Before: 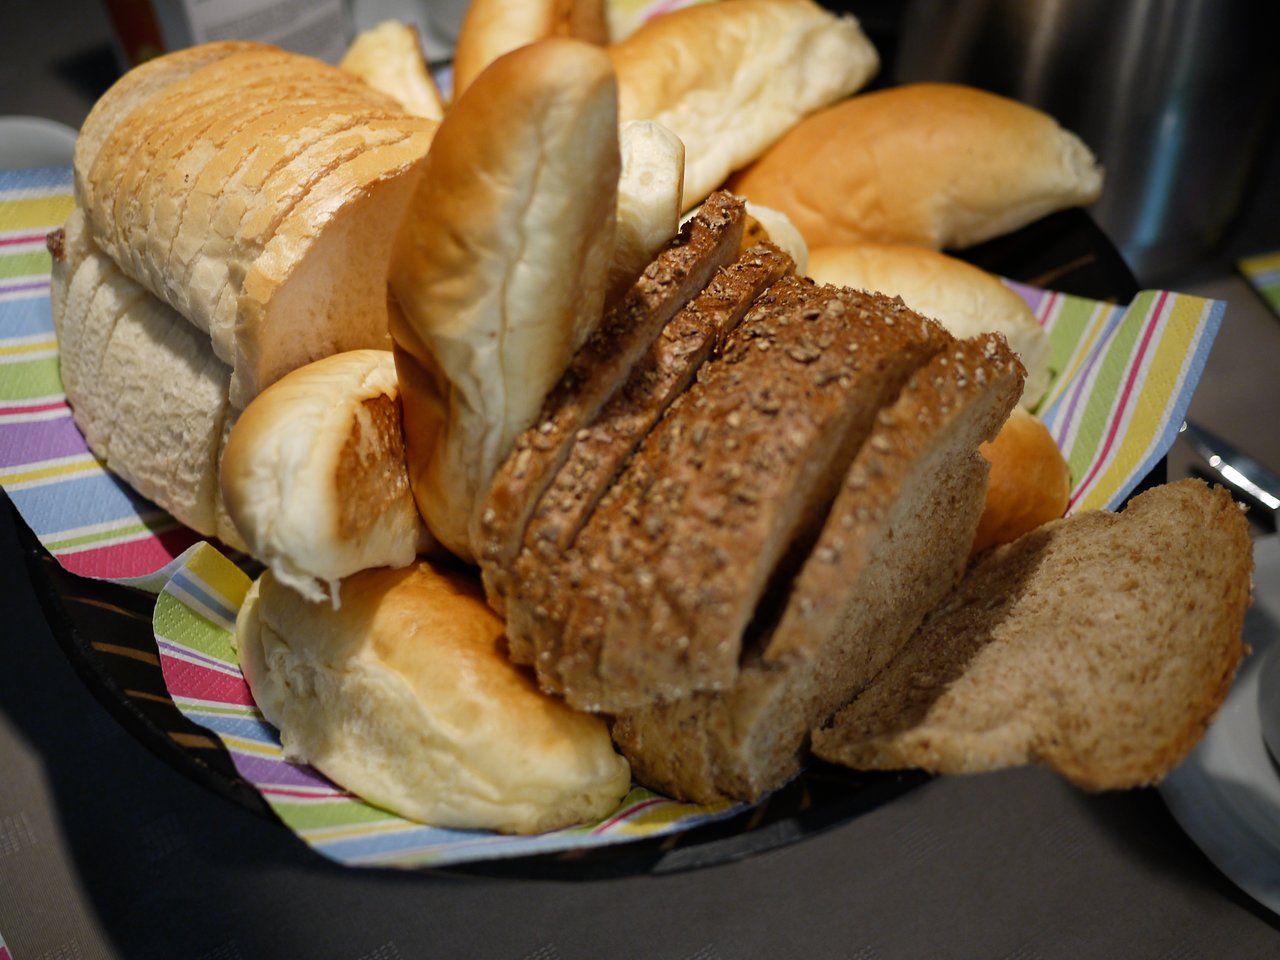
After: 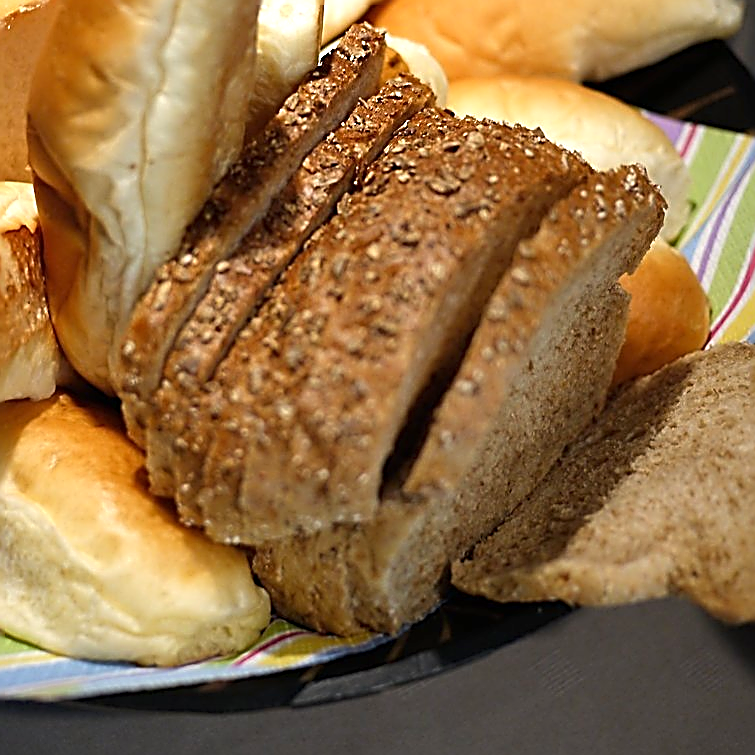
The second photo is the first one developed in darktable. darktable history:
exposure: exposure 0.638 EV, compensate highlight preservation false
crop and rotate: left 28.196%, top 17.575%, right 12.811%, bottom 3.711%
contrast equalizer: y [[0.5 ×4, 0.467, 0.376], [0.5 ×6], [0.5 ×6], [0 ×6], [0 ×6]]
sharpen: amount 1.878
